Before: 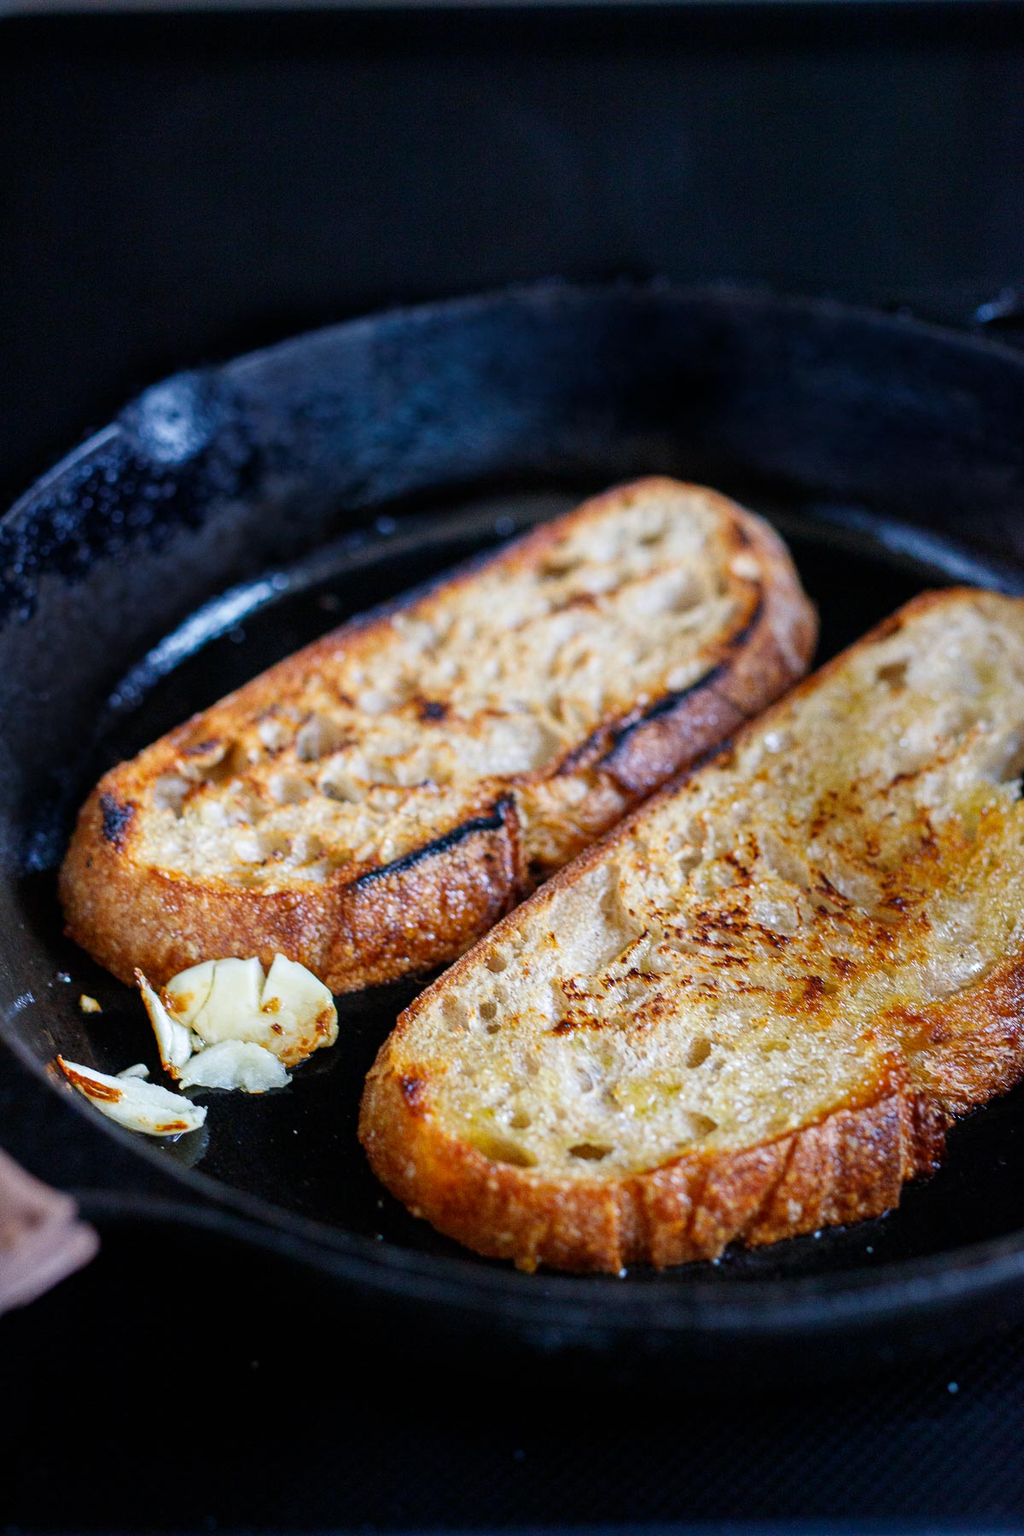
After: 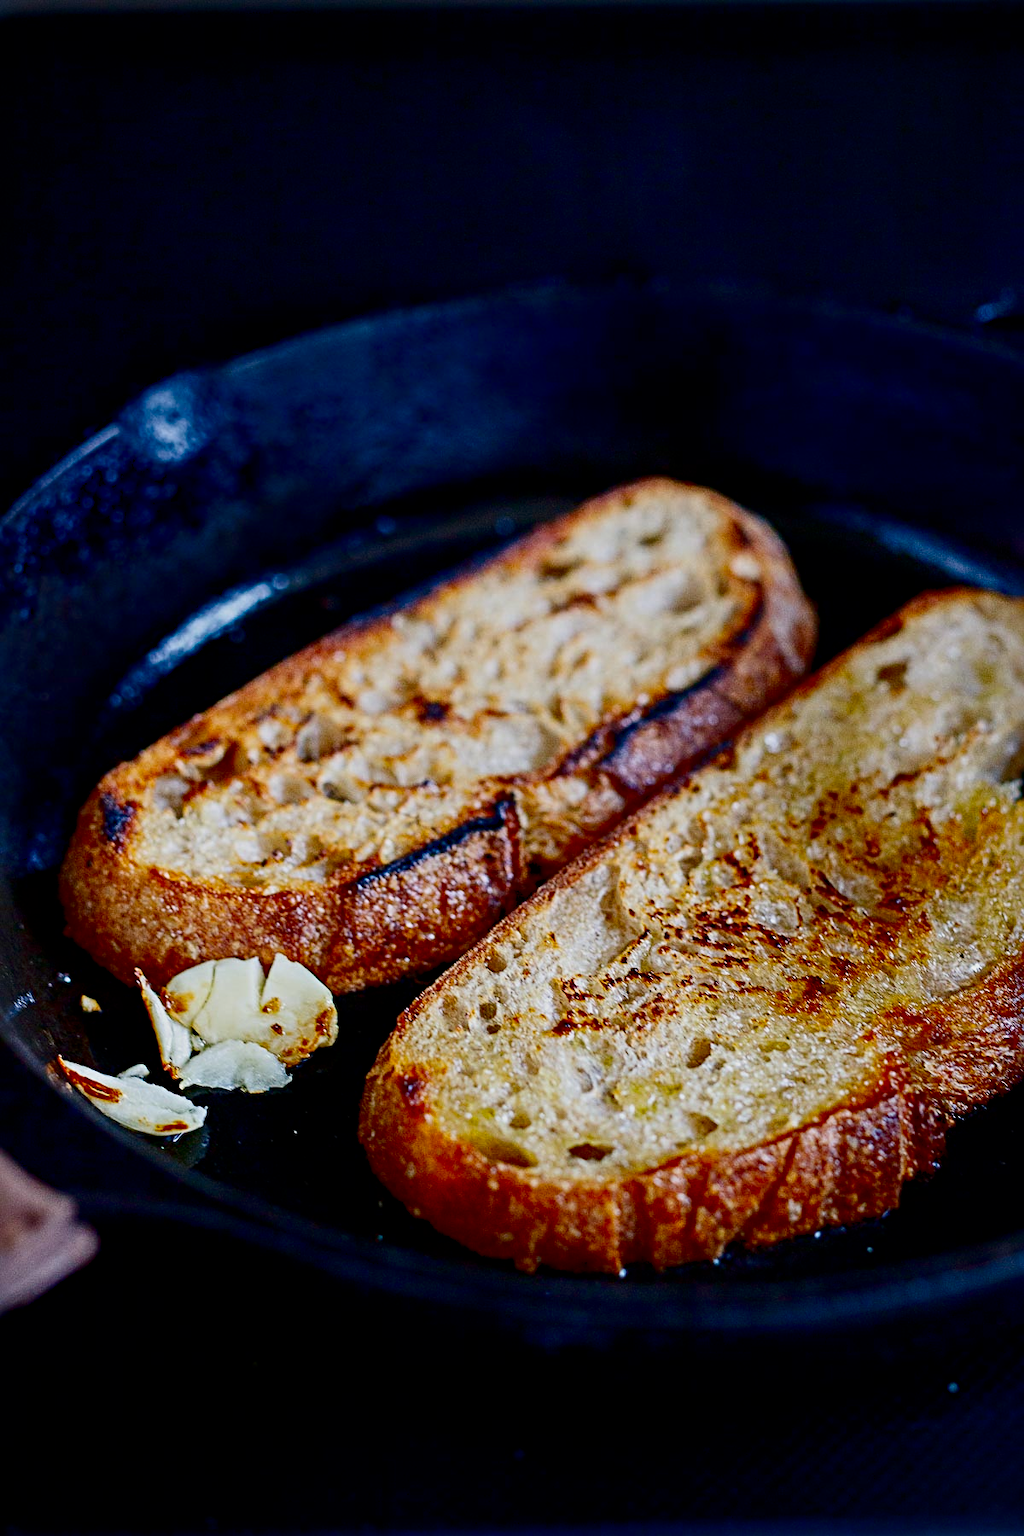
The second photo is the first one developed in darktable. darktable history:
contrast brightness saturation: contrast 0.192, brightness -0.225, saturation 0.117
sharpen: radius 4.89
vignetting: fall-off start 99.52%, fall-off radius 71.64%, width/height ratio 1.171
filmic rgb: black relative exposure -16 EV, white relative exposure 4.02 EV, target black luminance 0%, hardness 7.63, latitude 72.21%, contrast 0.903, highlights saturation mix 11.19%, shadows ↔ highlights balance -0.369%, preserve chrominance no, color science v5 (2021)
